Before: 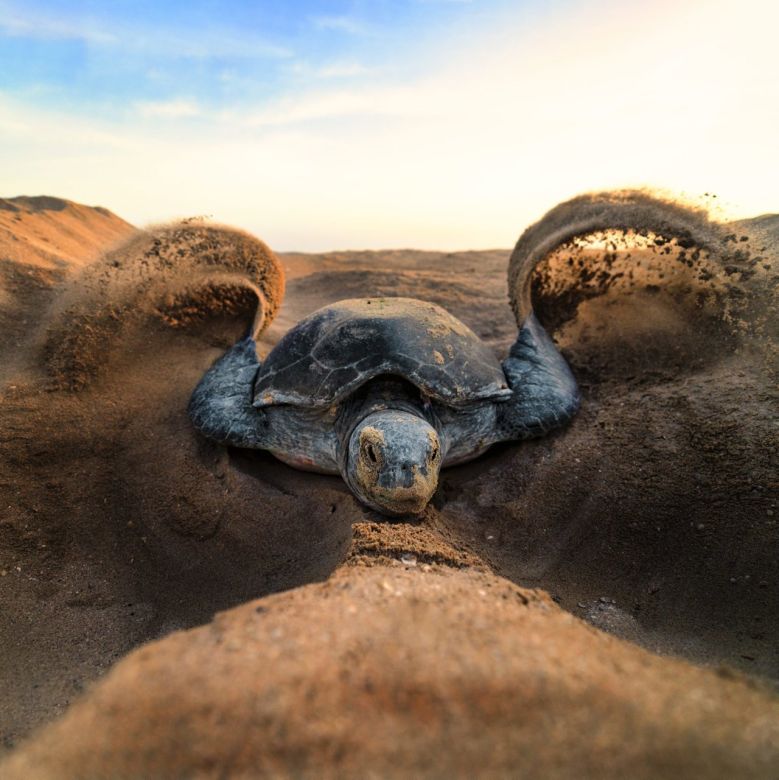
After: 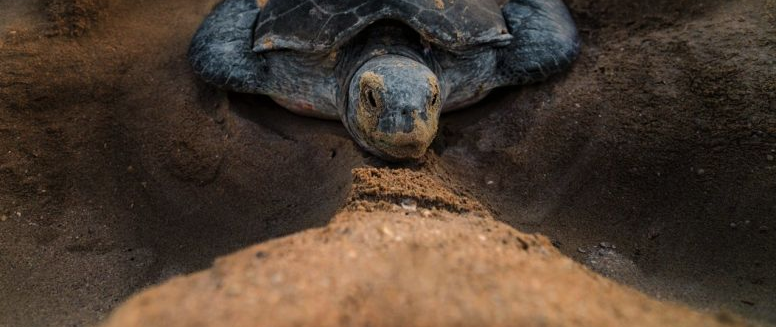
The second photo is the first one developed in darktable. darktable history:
crop: top 45.551%, bottom 12.262%
base curve: curves: ch0 [(0, 0) (0.297, 0.298) (1, 1)], preserve colors none
graduated density: on, module defaults
